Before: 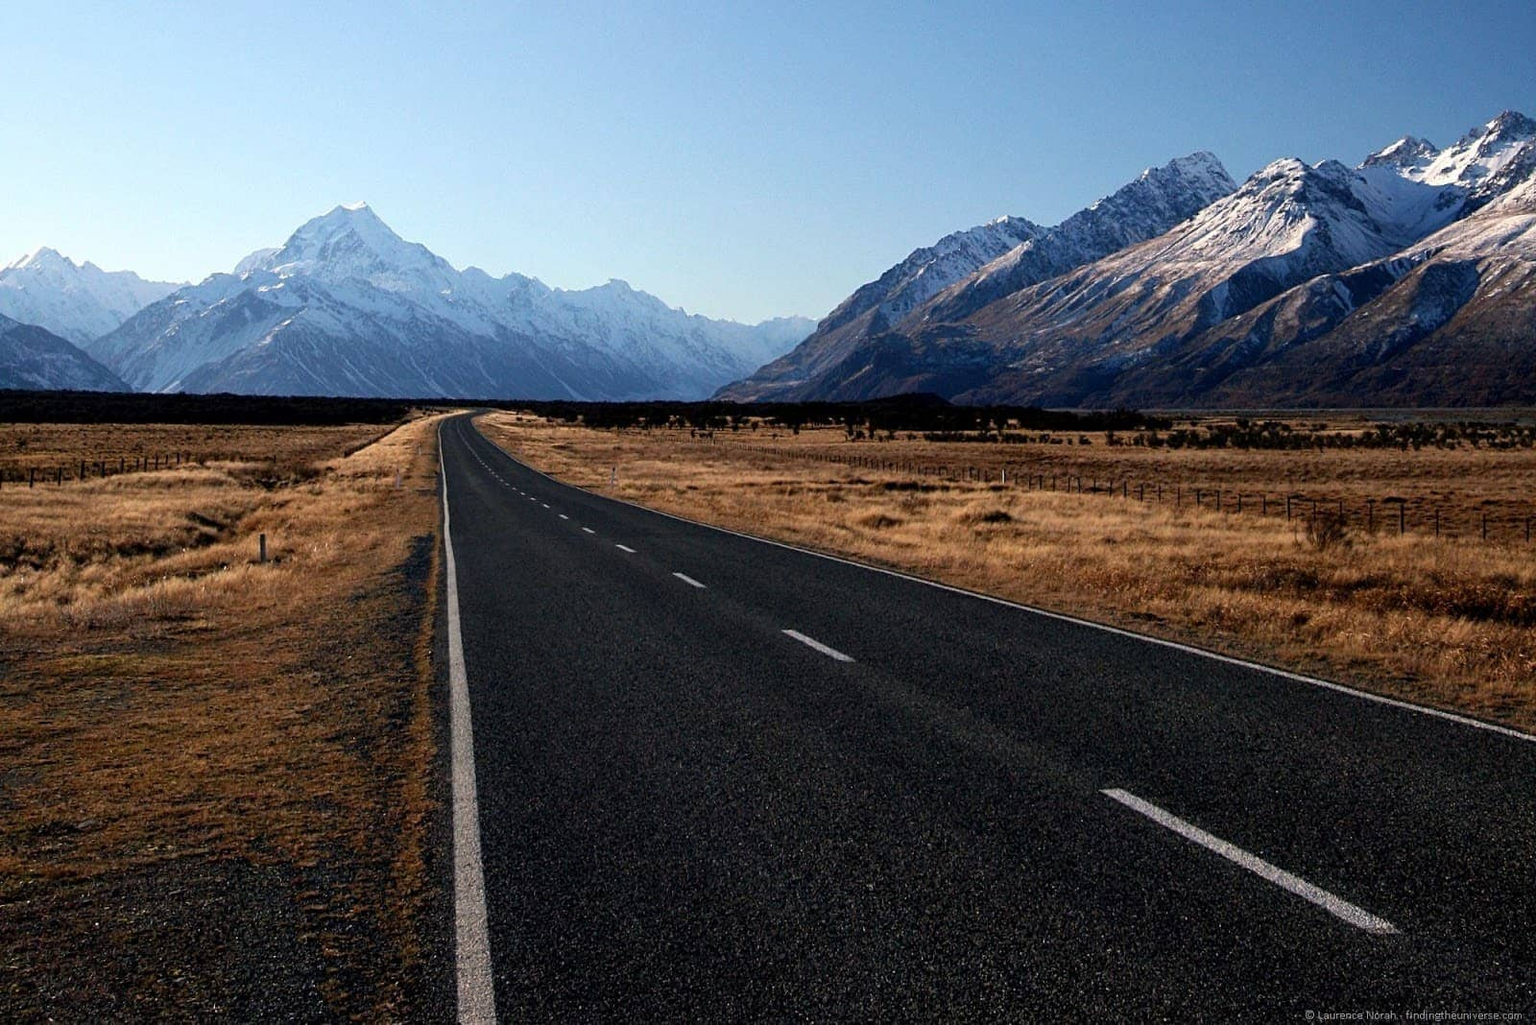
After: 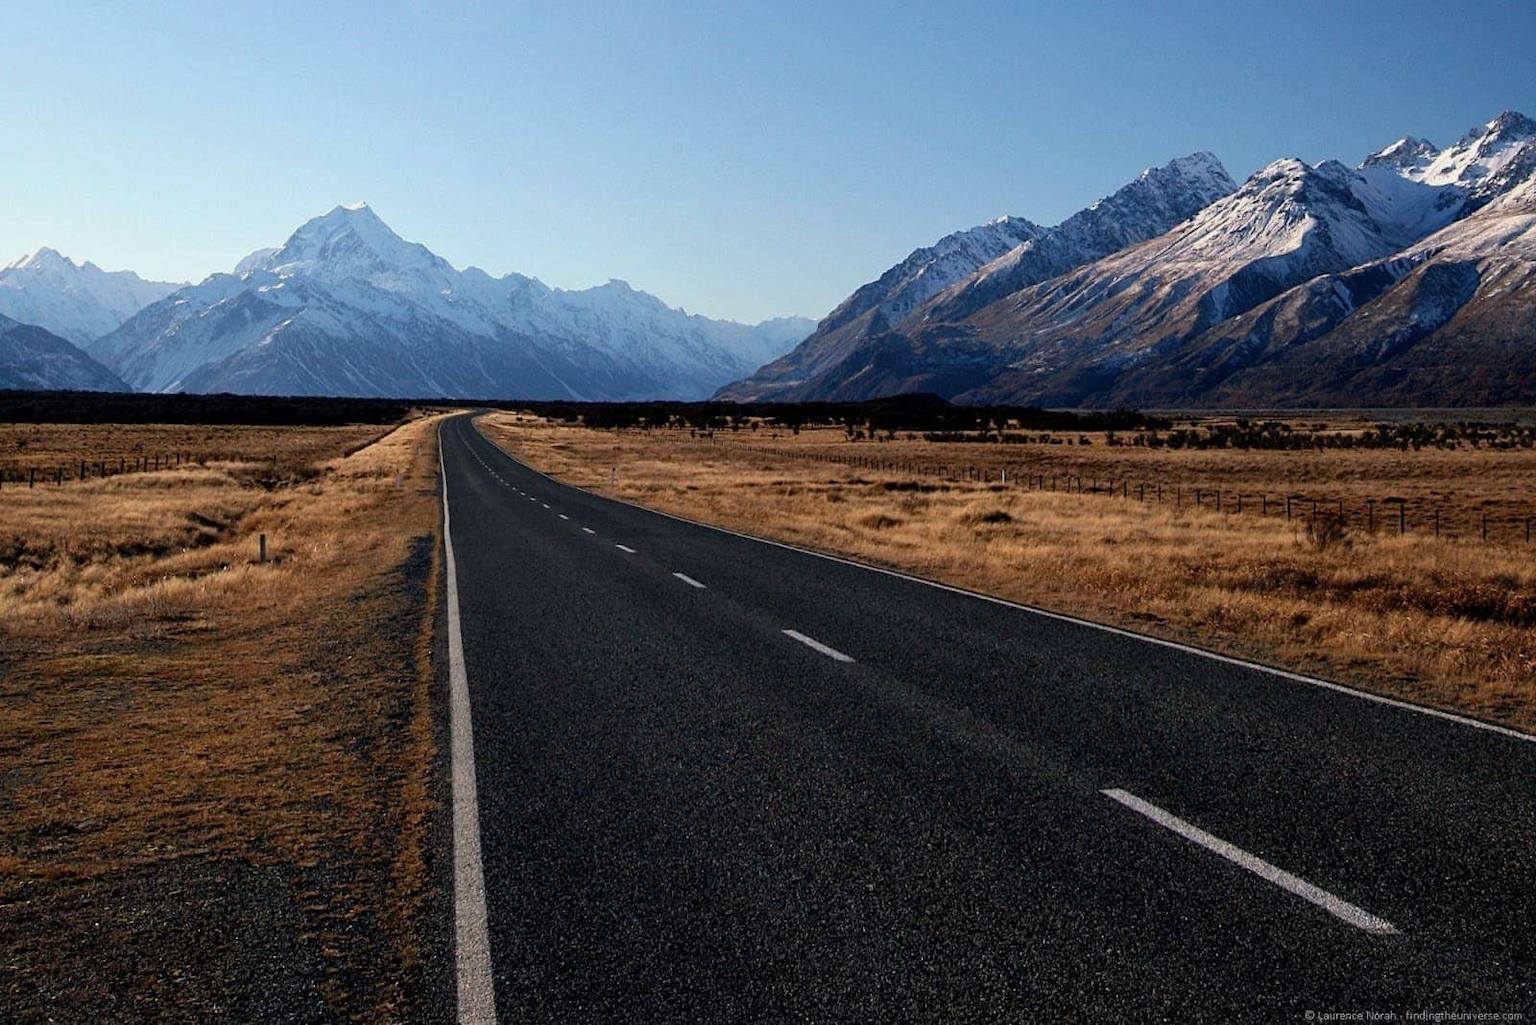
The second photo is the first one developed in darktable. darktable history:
shadows and highlights: shadows 25.46, white point adjustment -3.17, highlights -30.13
